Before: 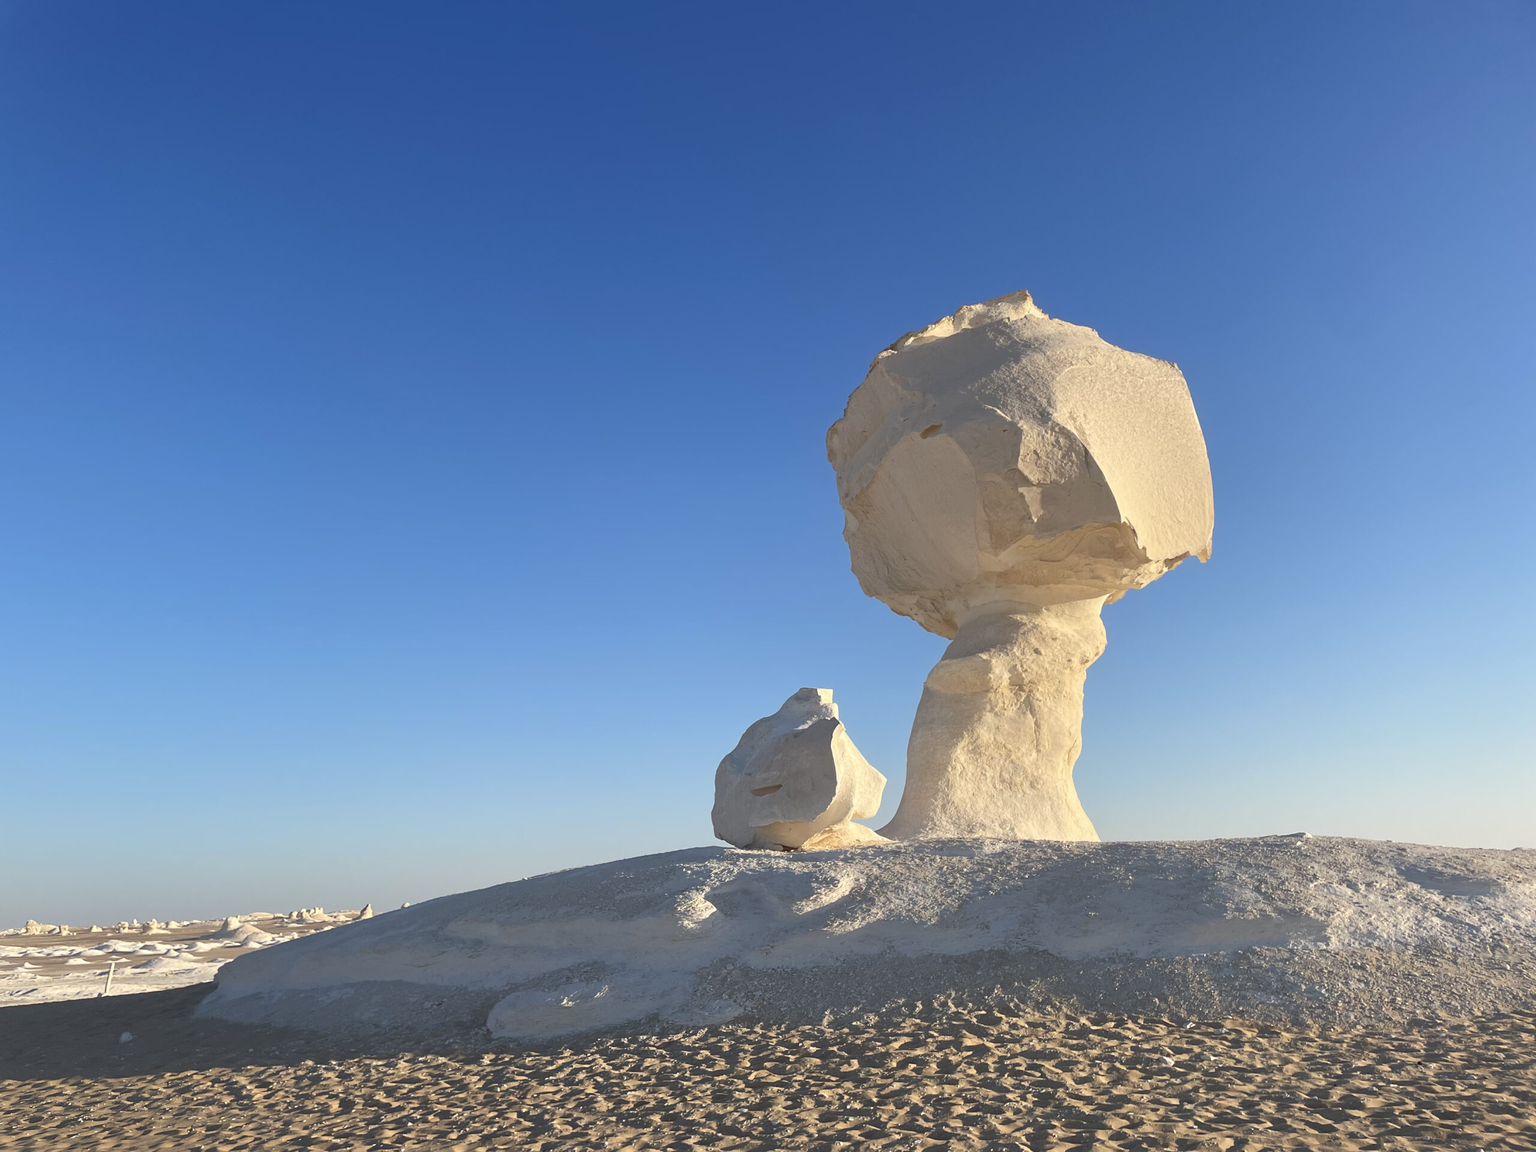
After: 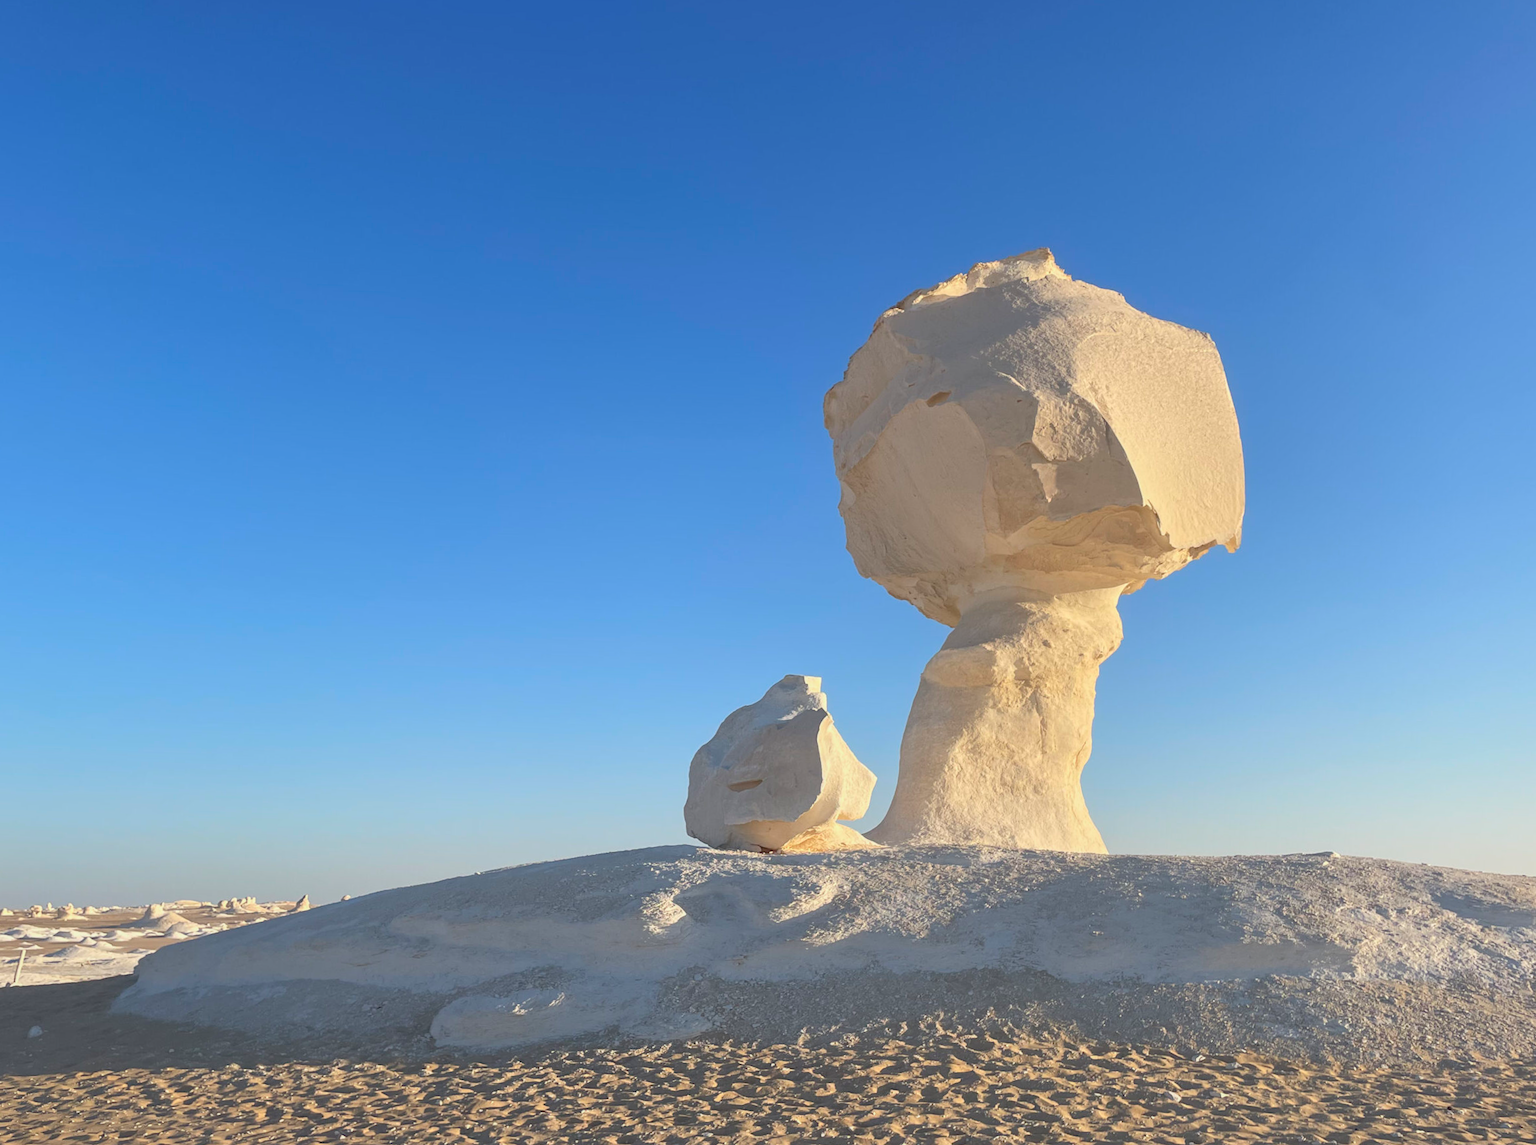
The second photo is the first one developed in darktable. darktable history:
crop and rotate: angle -1.95°, left 3.137%, top 4.353%, right 1.393%, bottom 0.748%
local contrast: detail 109%
contrast brightness saturation: contrast -0.091, brightness 0.053, saturation 0.082
exposure: compensate highlight preservation false
